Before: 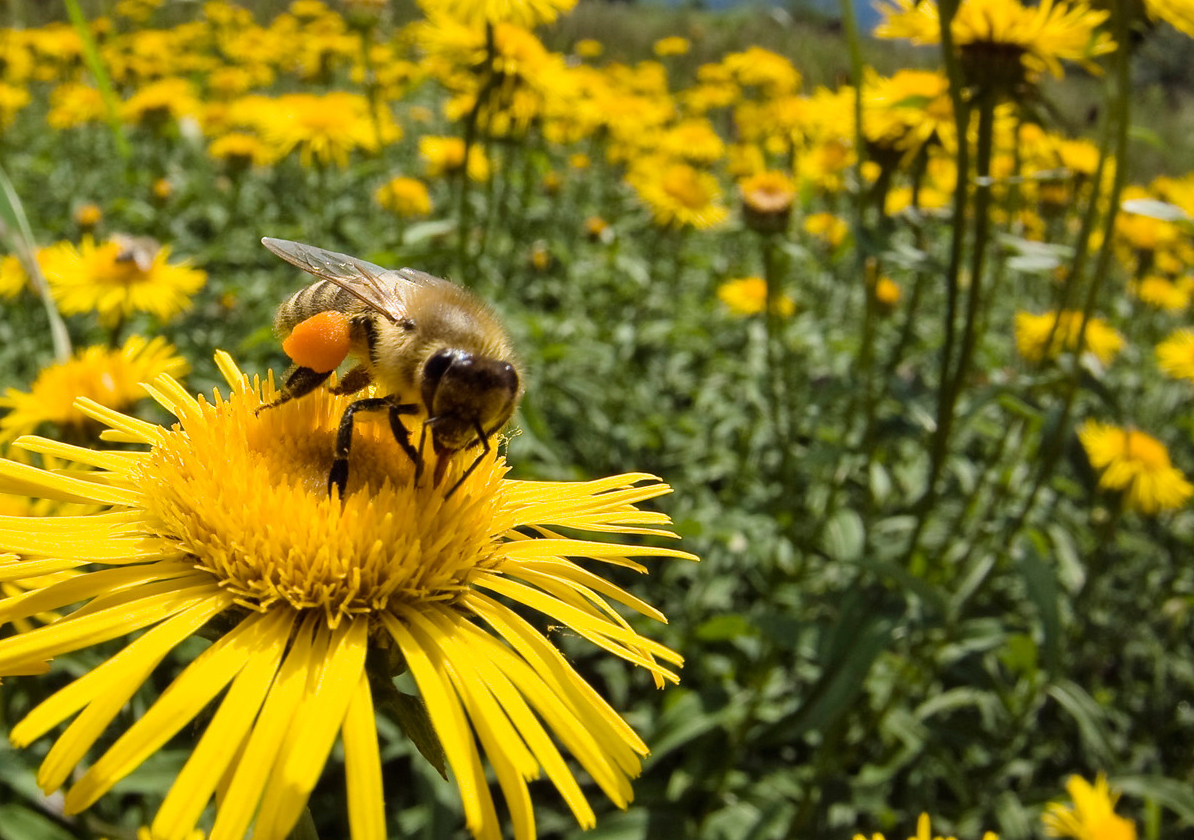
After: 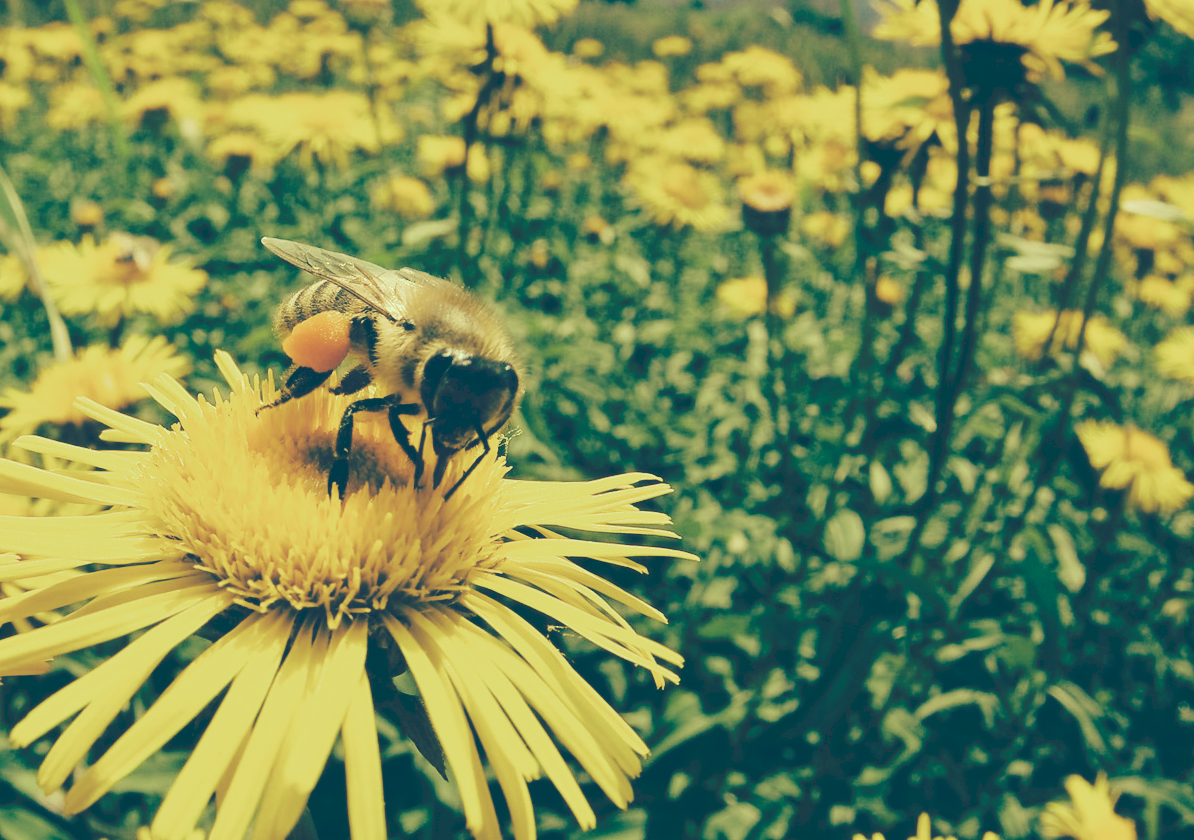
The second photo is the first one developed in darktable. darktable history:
tone curve: curves: ch0 [(0, 0) (0.003, 0.199) (0.011, 0.199) (0.025, 0.199) (0.044, 0.205) (0.069, 0.215) (0.1, 0.225) (0.136, 0.235) (0.177, 0.25) (0.224, 0.275) (0.277, 0.335) (0.335, 0.413) (0.399, 0.508) (0.468, 0.592) (0.543, 0.671) (0.623, 0.734) (0.709, 0.799) (0.801, 0.851) (0.898, 0.895) (1, 1)], preserve colors none
color look up table: target L [88.97, 92.72, 81.05, 70.03, 68.99, 58.12, 43.91, 47.13, 20.27, 201.17, 81.95, 75.04, 70.18, 62.7, 59.61, 62.45, 52.71, 53.78, 45.87, 45.71, 28.07, 14.83, 5.426, 96.97, 91.24, 73.23, 75.97, 71.37, 89.01, 69.92, 68.41, 65.24, 72.76, 51.28, 54.74, 43.5, 40.84, 38.04, 33.09, 17.64, 28.28, 12.37, 4.246, 83.79, 70.4, 66.26, 43.83, 49.25, 18.68], target a [-23.49, -15.82, -50.87, -55.38, -26.46, -52.76, -35.03, -29.56, -44.44, 0, -3.744, -7.246, 15.52, 24.72, 7.139, 33.6, 1.043, 15.54, 24.26, 36.94, -9.183, -23.84, -11.96, -10.3, -6.06, -12.44, 11.27, -17.8, -3.775, 20.43, -0.268, -5.756, 6.046, 5.52, 12.69, -4.125, 5.251, 28.12, -5.689, -49.18, 8.271, -33.64, -7.767, -56.38, -34.06, -39.12, -23.23, -7.735, -43.11], target b [60.11, 49.36, 57.66, 38.06, 42.51, 38.68, 21.94, 19.7, -9.465, -0.001, 44.79, 61.64, 48.3, 49.27, 37.57, 33.43, 21.87, 25.99, 27.62, 25.21, 3.219, -18.14, -33.35, 35.59, 35.99, 37.75, 37.67, 12.07, 36.74, 30, 29.2, 0.336, 13.13, 5.665, 14.27, -5.346, 5.766, 5.371, 2.555, -15.73, -18.27, -26.57, -35.9, 27.94, 35.75, 12.74, 9.221, 8.774, -14.48], num patches 49
